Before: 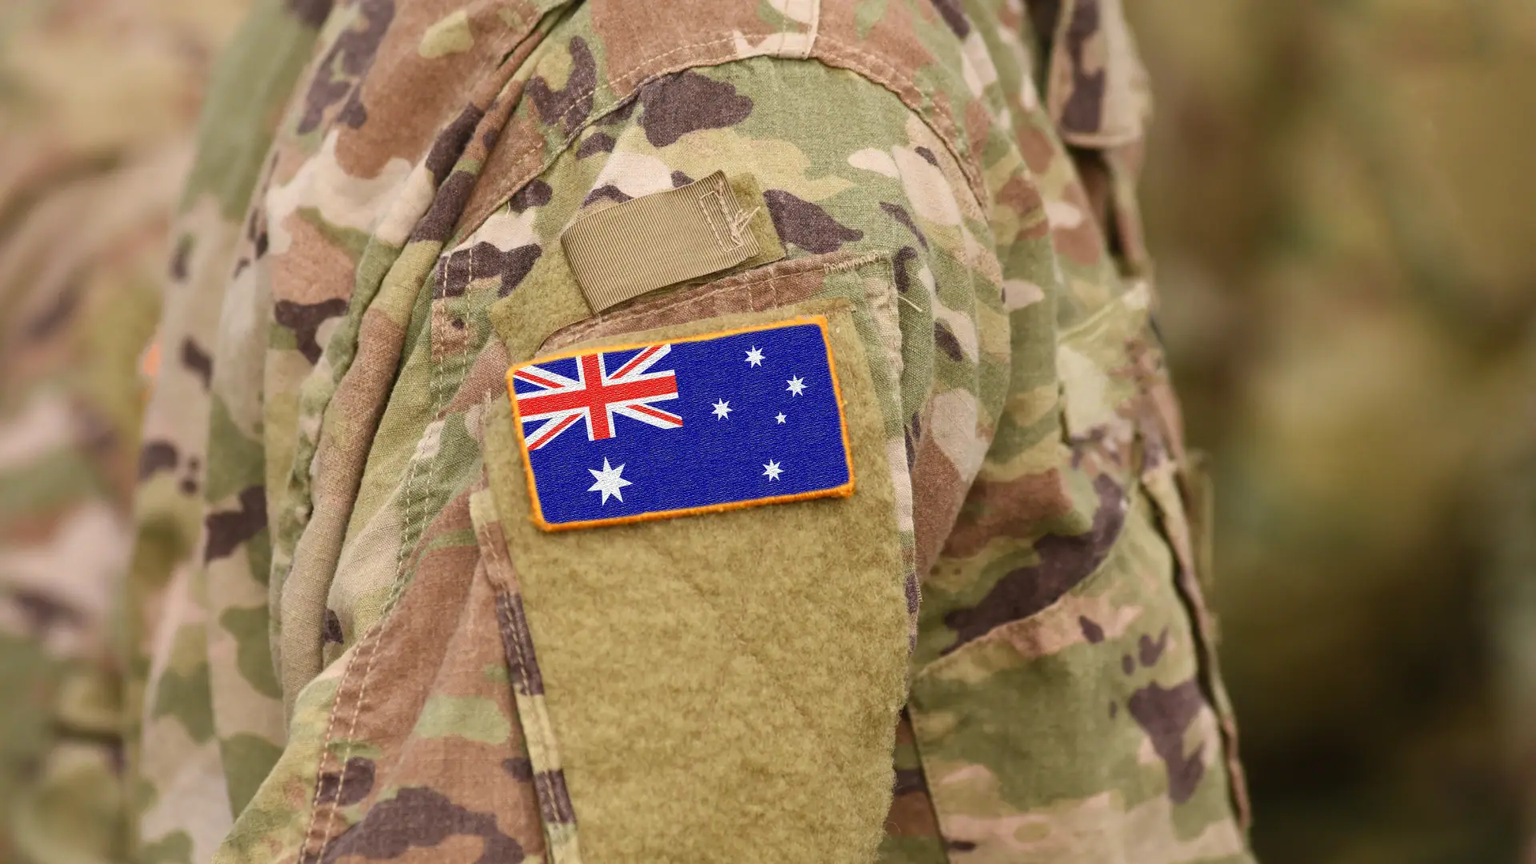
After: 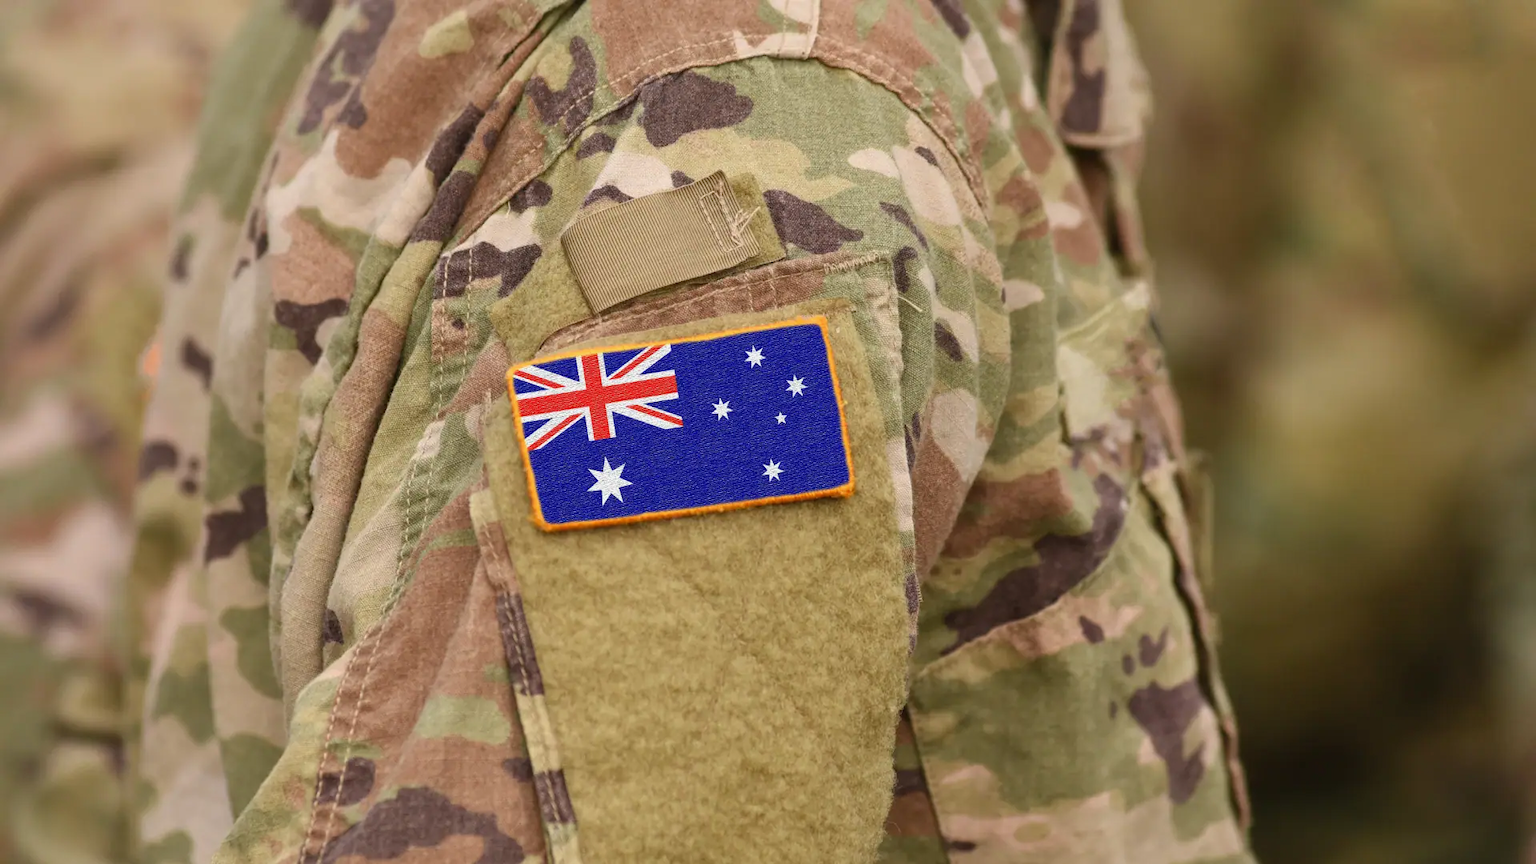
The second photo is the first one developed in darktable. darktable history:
exposure: exposure -0.064 EV, compensate highlight preservation false
shadows and highlights: radius 125.46, shadows 30.51, highlights -30.51, low approximation 0.01, soften with gaussian
